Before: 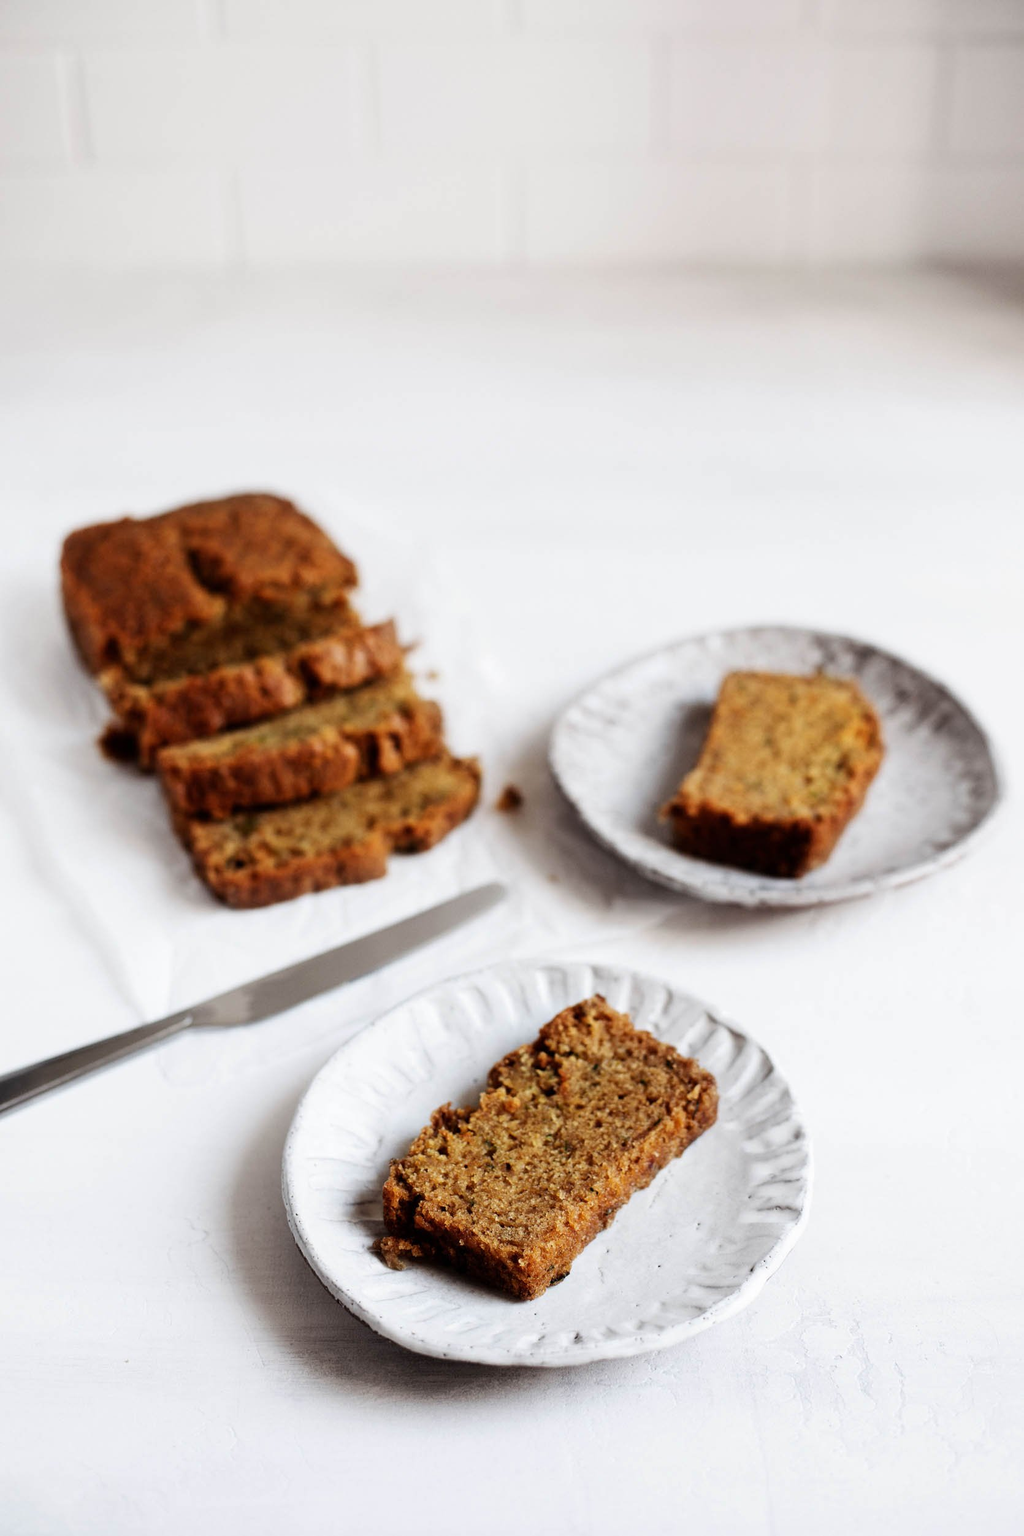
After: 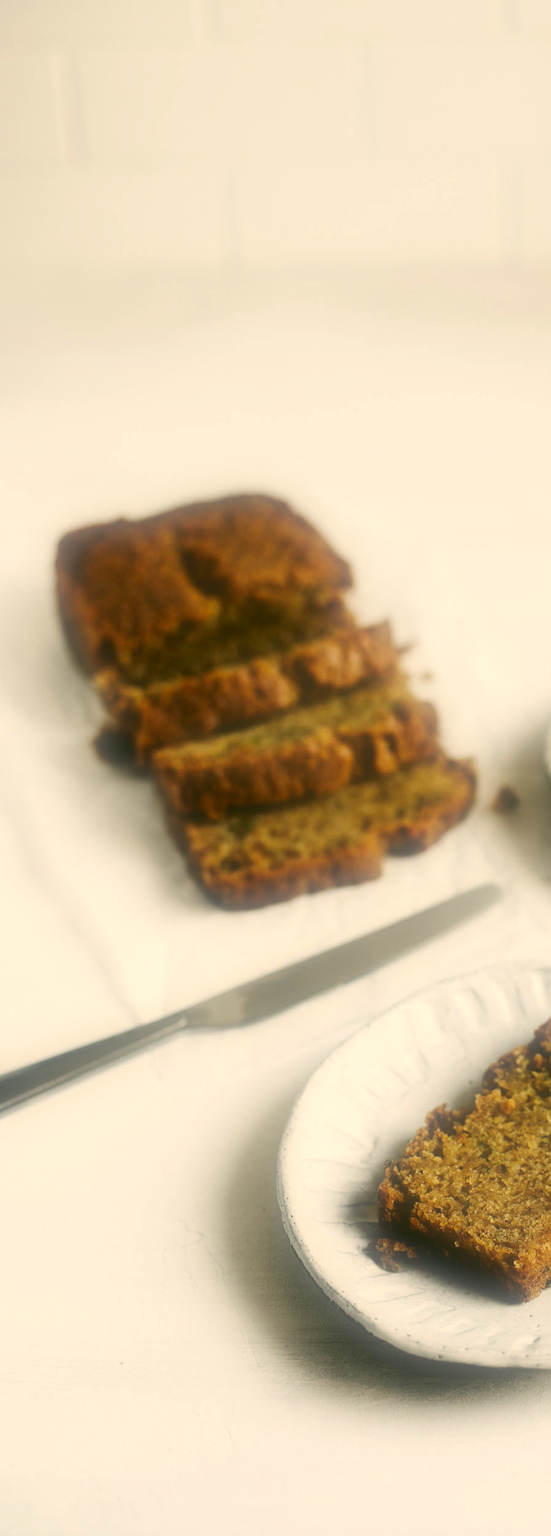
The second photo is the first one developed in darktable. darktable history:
crop: left 0.587%, right 45.588%, bottom 0.086%
color correction: highlights a* 5.3, highlights b* 24.26, shadows a* -15.58, shadows b* 4.02
soften: size 60.24%, saturation 65.46%, brightness 0.506 EV, mix 25.7%
